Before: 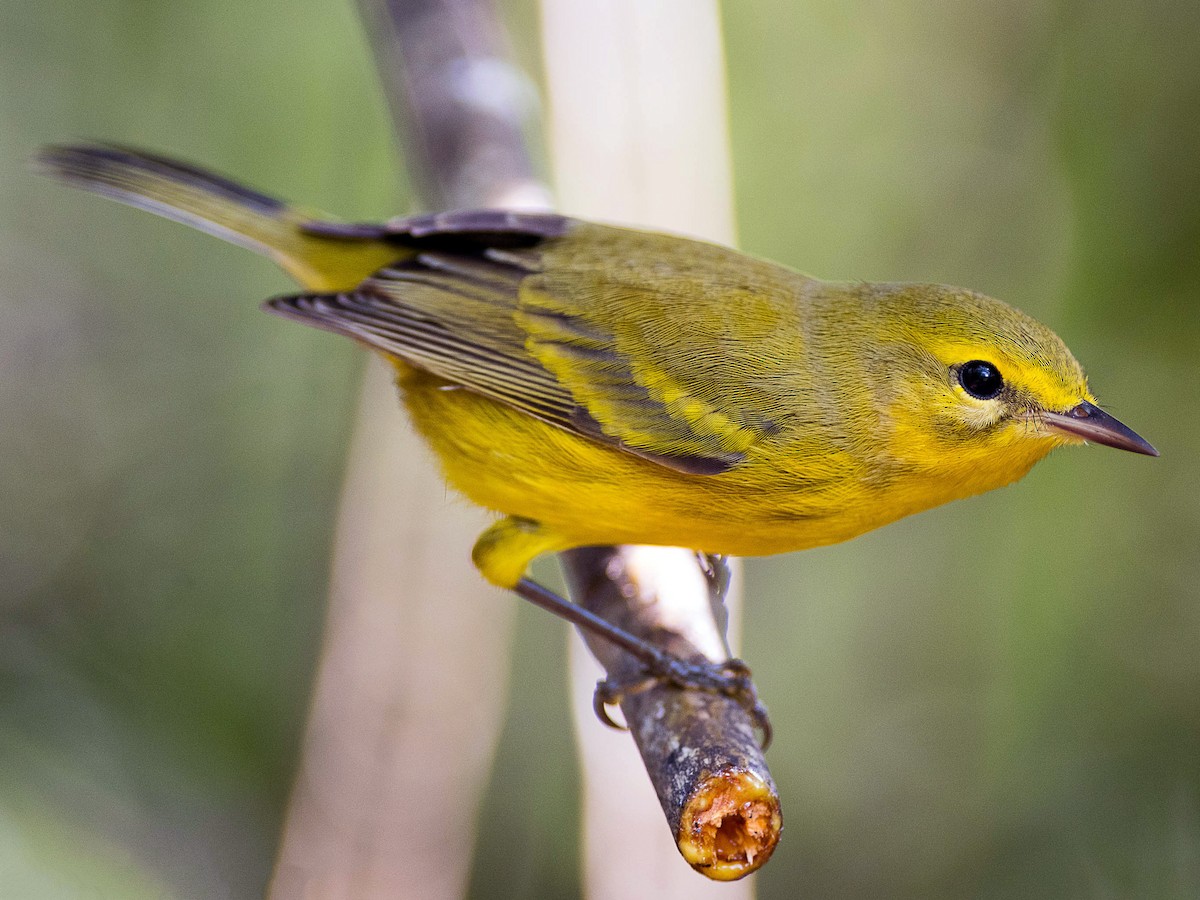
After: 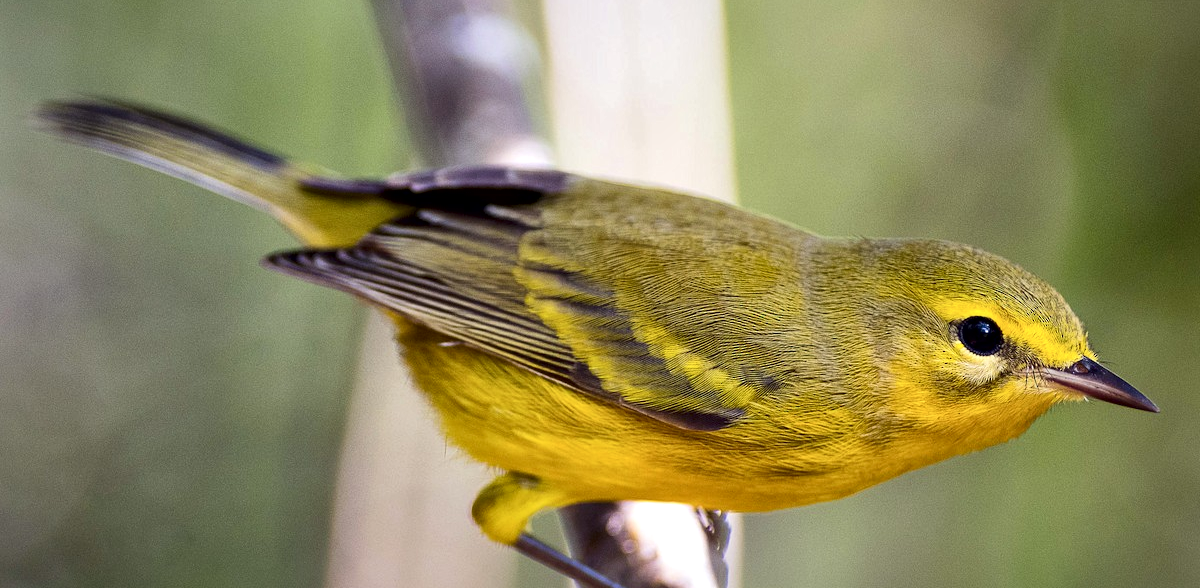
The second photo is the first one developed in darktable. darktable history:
crop and rotate: top 4.929%, bottom 29.698%
local contrast: mode bilateral grid, contrast 25, coarseness 60, detail 152%, midtone range 0.2
